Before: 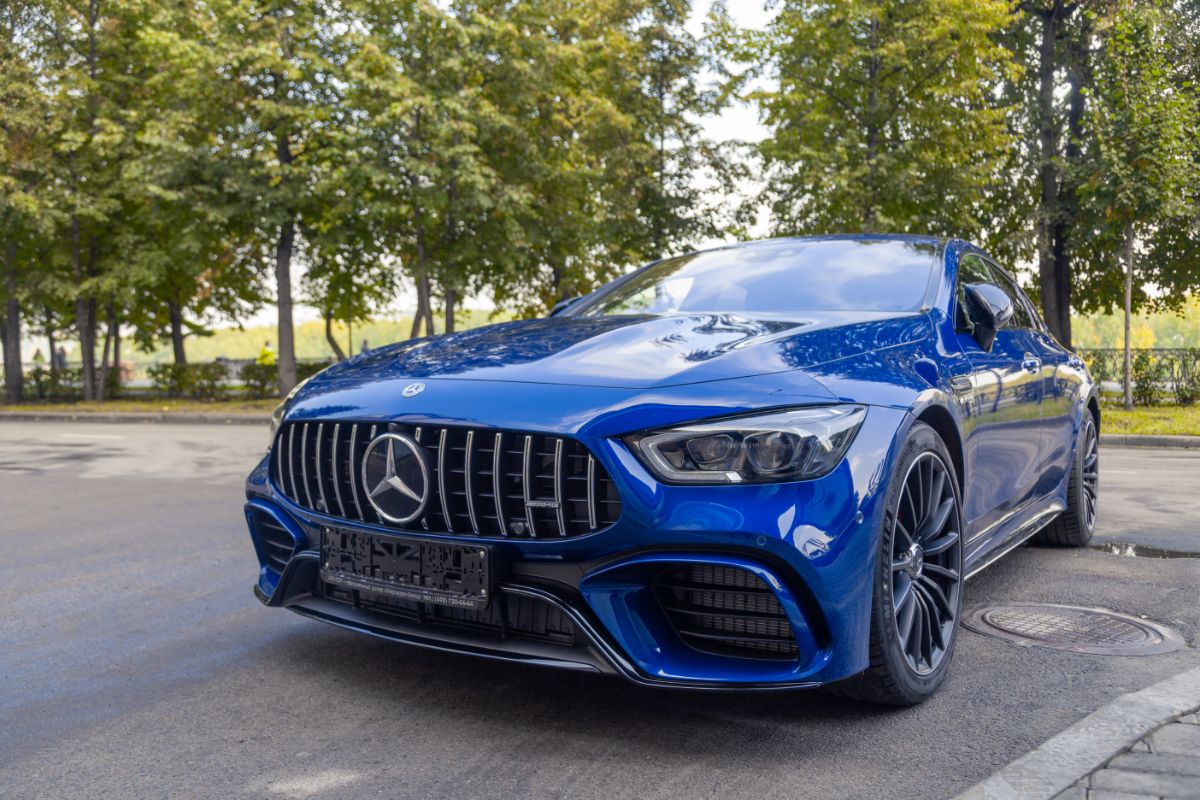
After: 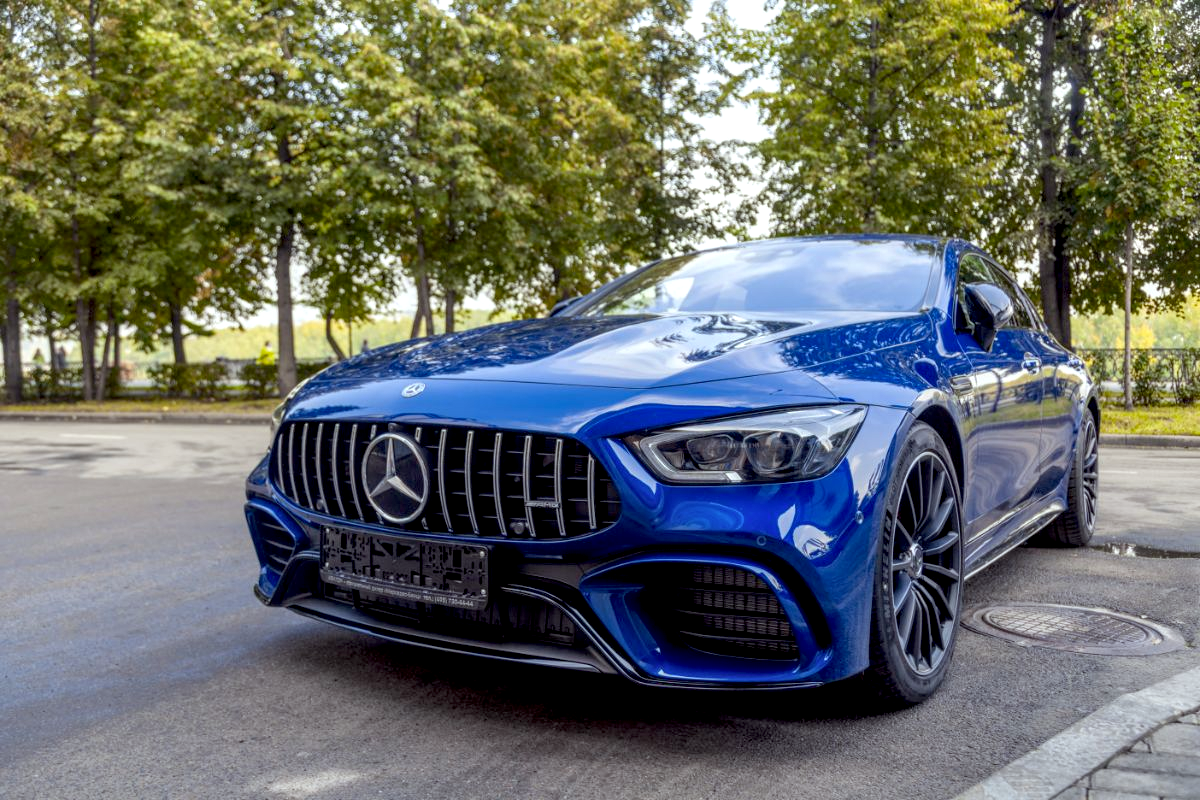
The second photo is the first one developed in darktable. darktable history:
color correction: highlights a* -2.73, highlights b* -2.09, shadows a* 2.41, shadows b* 2.73
exposure: black level correction 0.009, exposure 0.119 EV, compensate highlight preservation false
local contrast: on, module defaults
